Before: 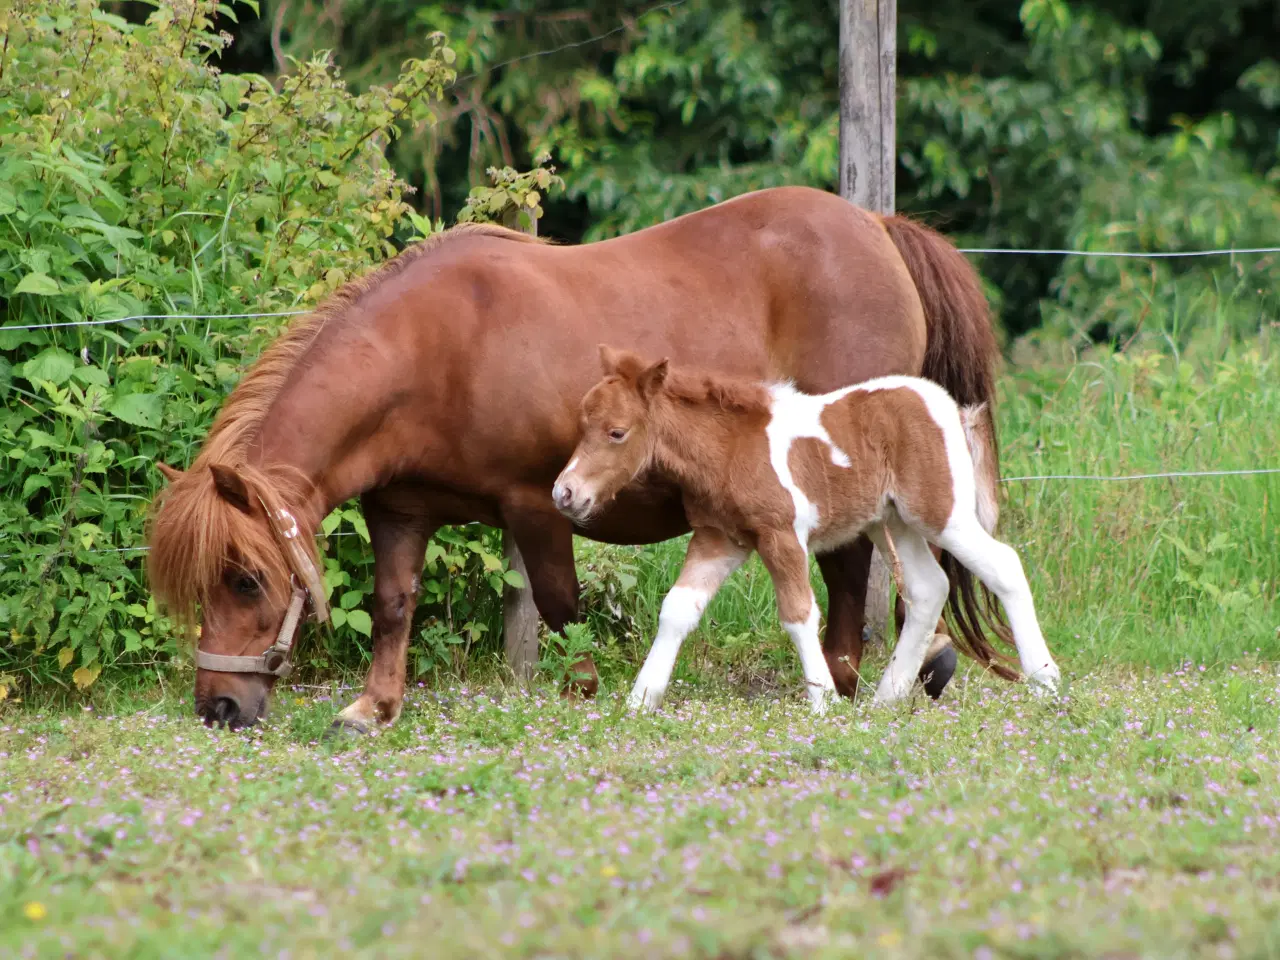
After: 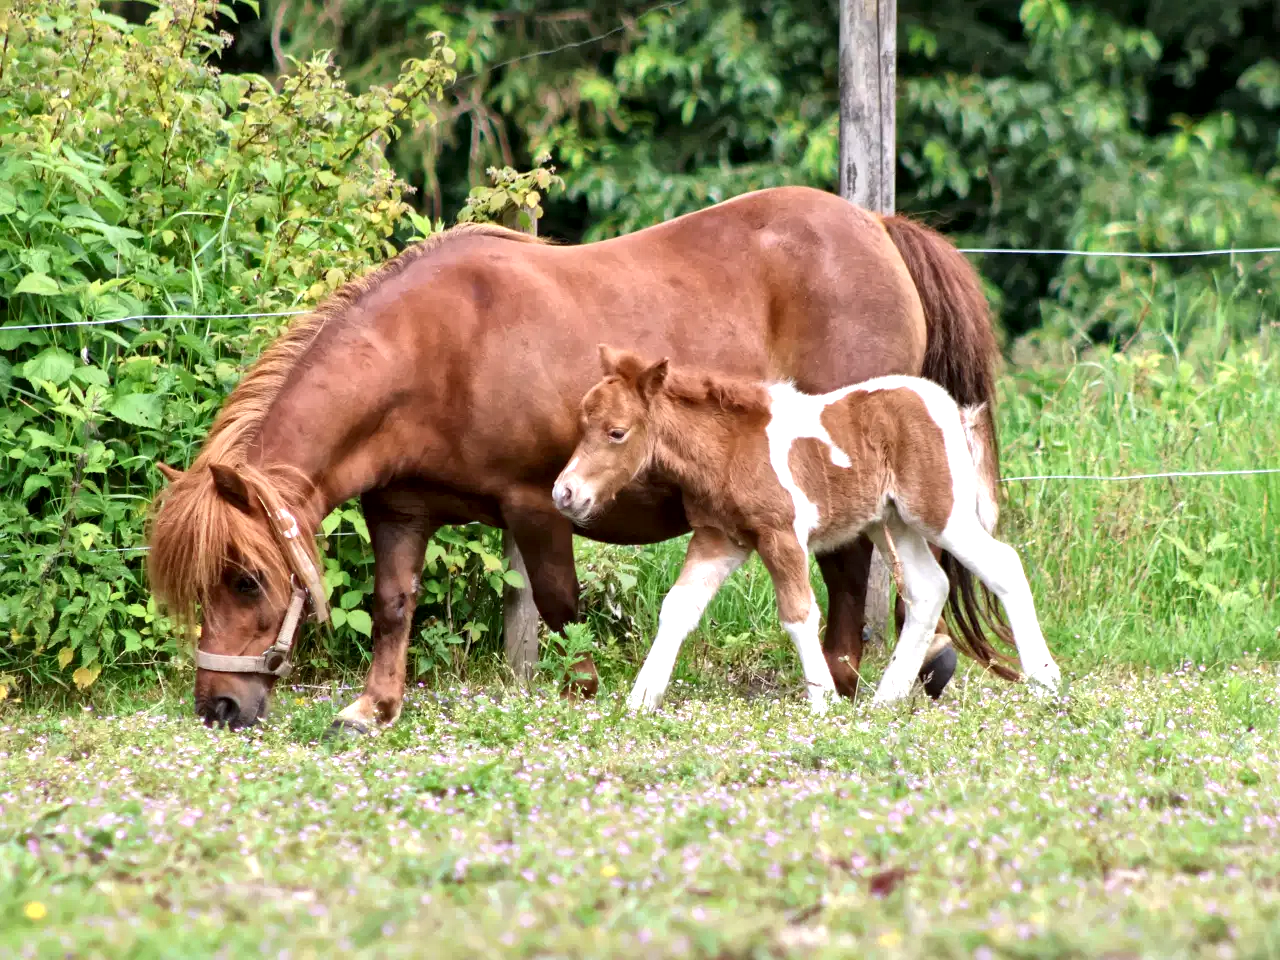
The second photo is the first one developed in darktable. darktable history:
local contrast: mode bilateral grid, contrast 20, coarseness 19, detail 163%, midtone range 0.2
exposure: black level correction 0.001, exposure 0.499 EV, compensate highlight preservation false
